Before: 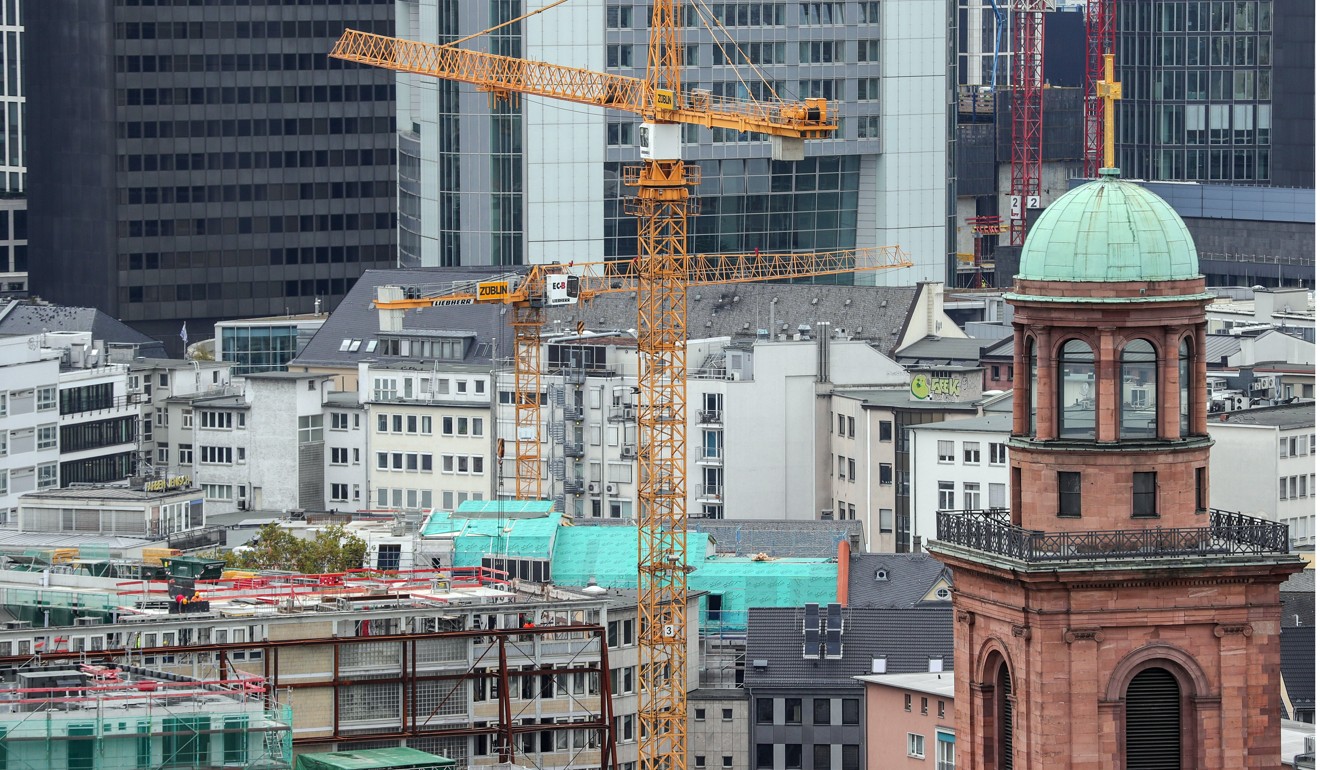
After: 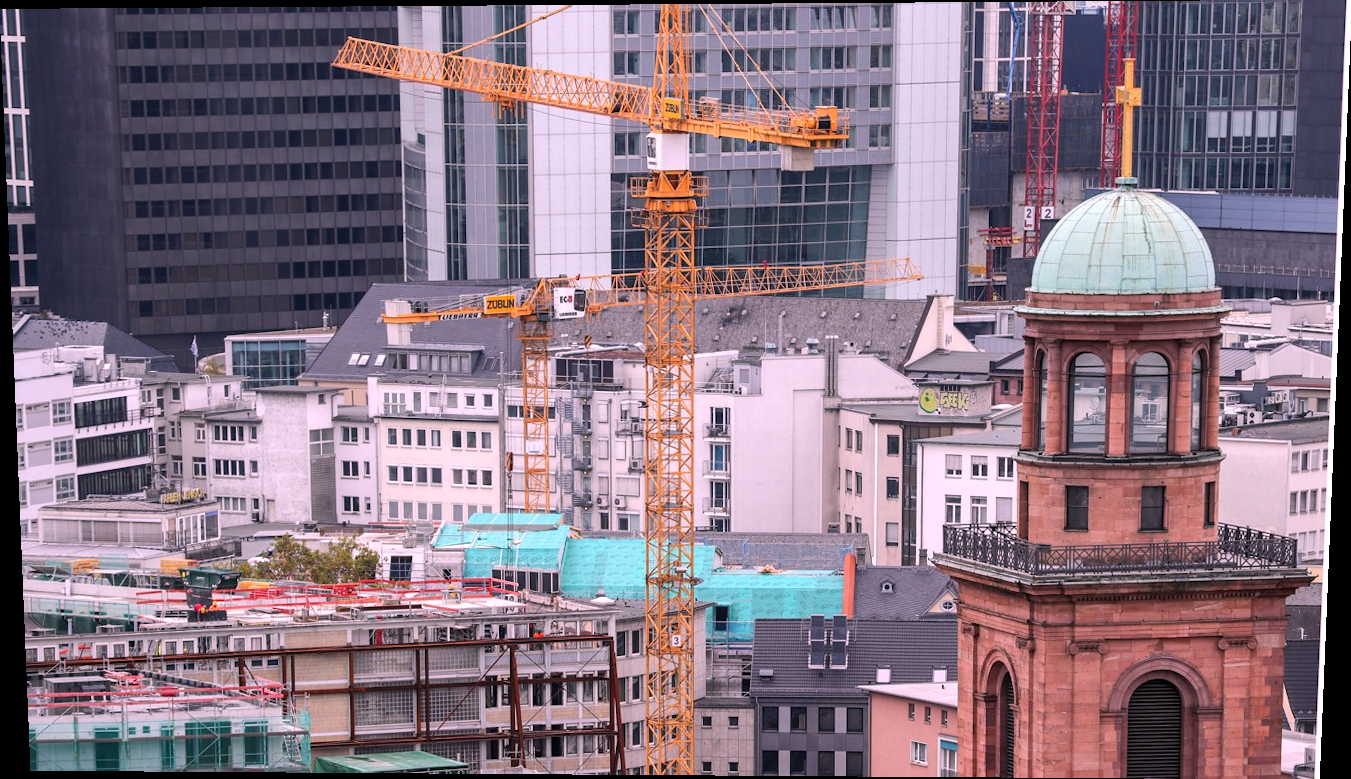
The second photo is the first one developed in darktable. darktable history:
white balance: red 1.188, blue 1.11
rotate and perspective: lens shift (vertical) 0.048, lens shift (horizontal) -0.024, automatic cropping off
